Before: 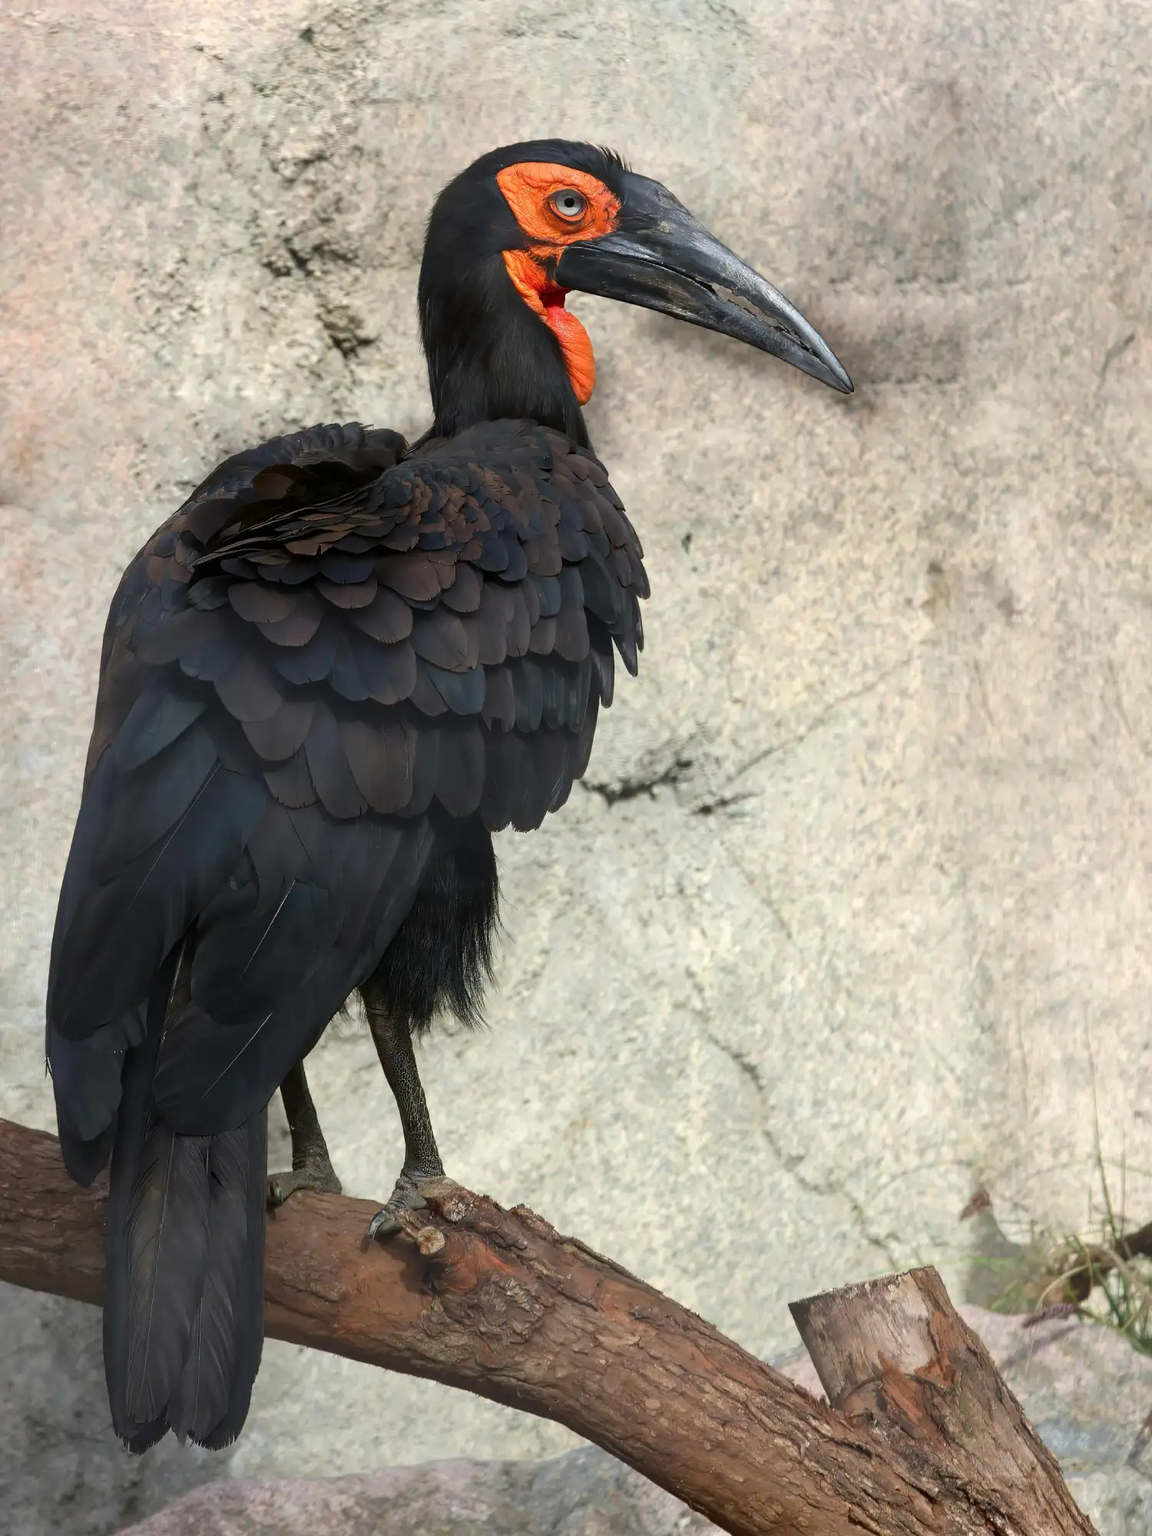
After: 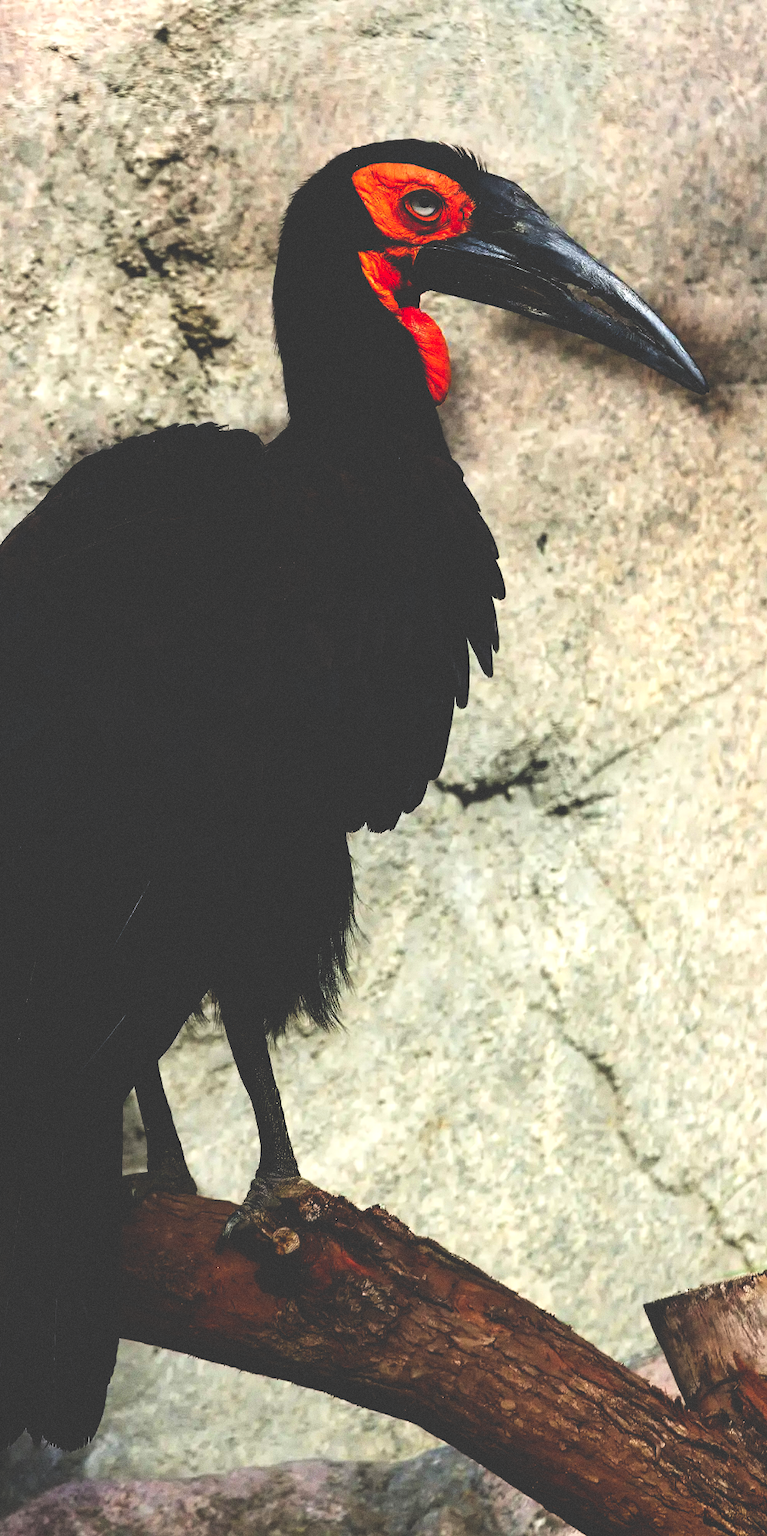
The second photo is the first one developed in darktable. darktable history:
grain: on, module defaults
crop and rotate: left 12.648%, right 20.685%
base curve: curves: ch0 [(0, 0.036) (0.083, 0.04) (0.804, 1)], preserve colors none
